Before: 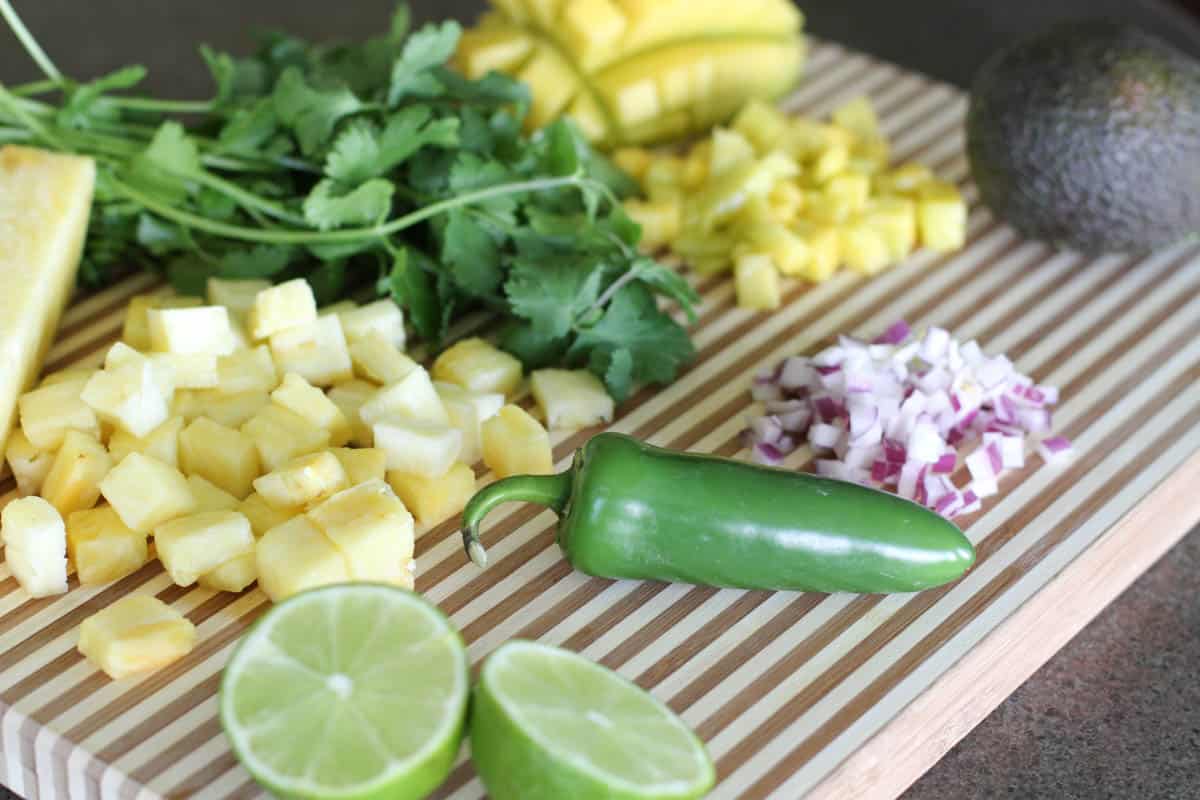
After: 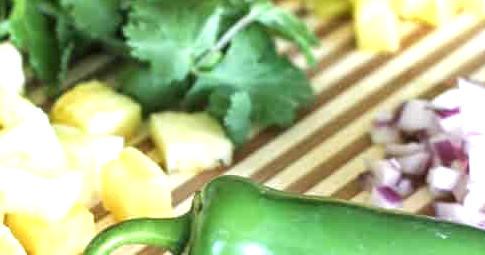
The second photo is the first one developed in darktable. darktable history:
crop: left 31.751%, top 32.172%, right 27.8%, bottom 35.83%
exposure: black level correction 0, exposure 1.1 EV, compensate highlight preservation false
local contrast: on, module defaults
